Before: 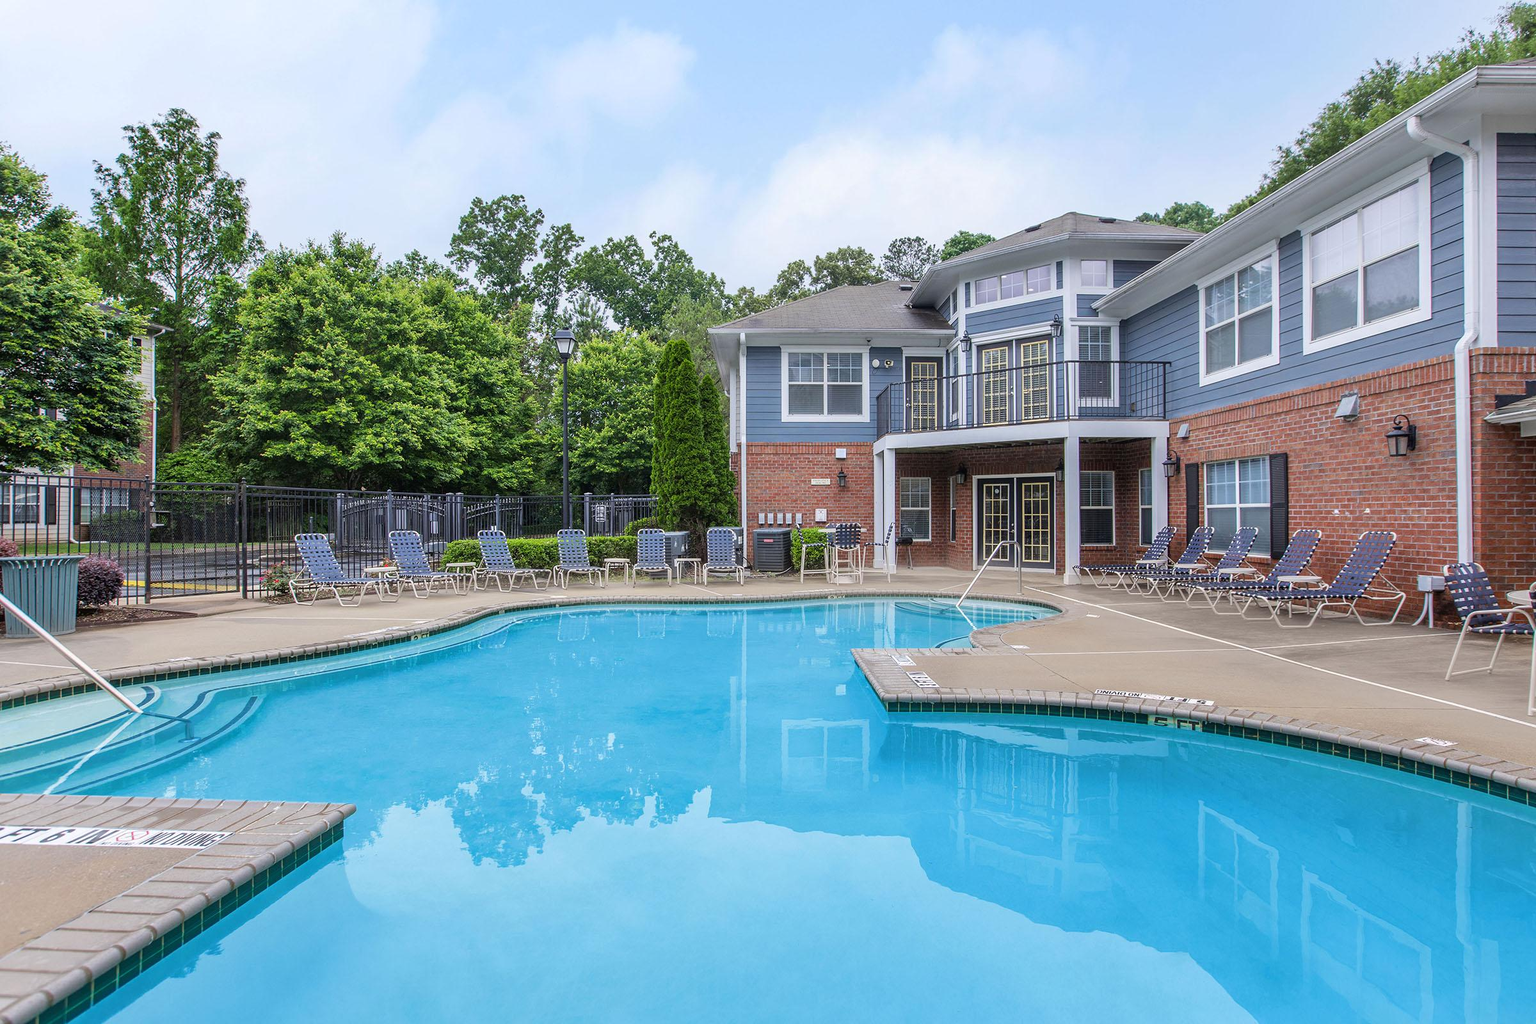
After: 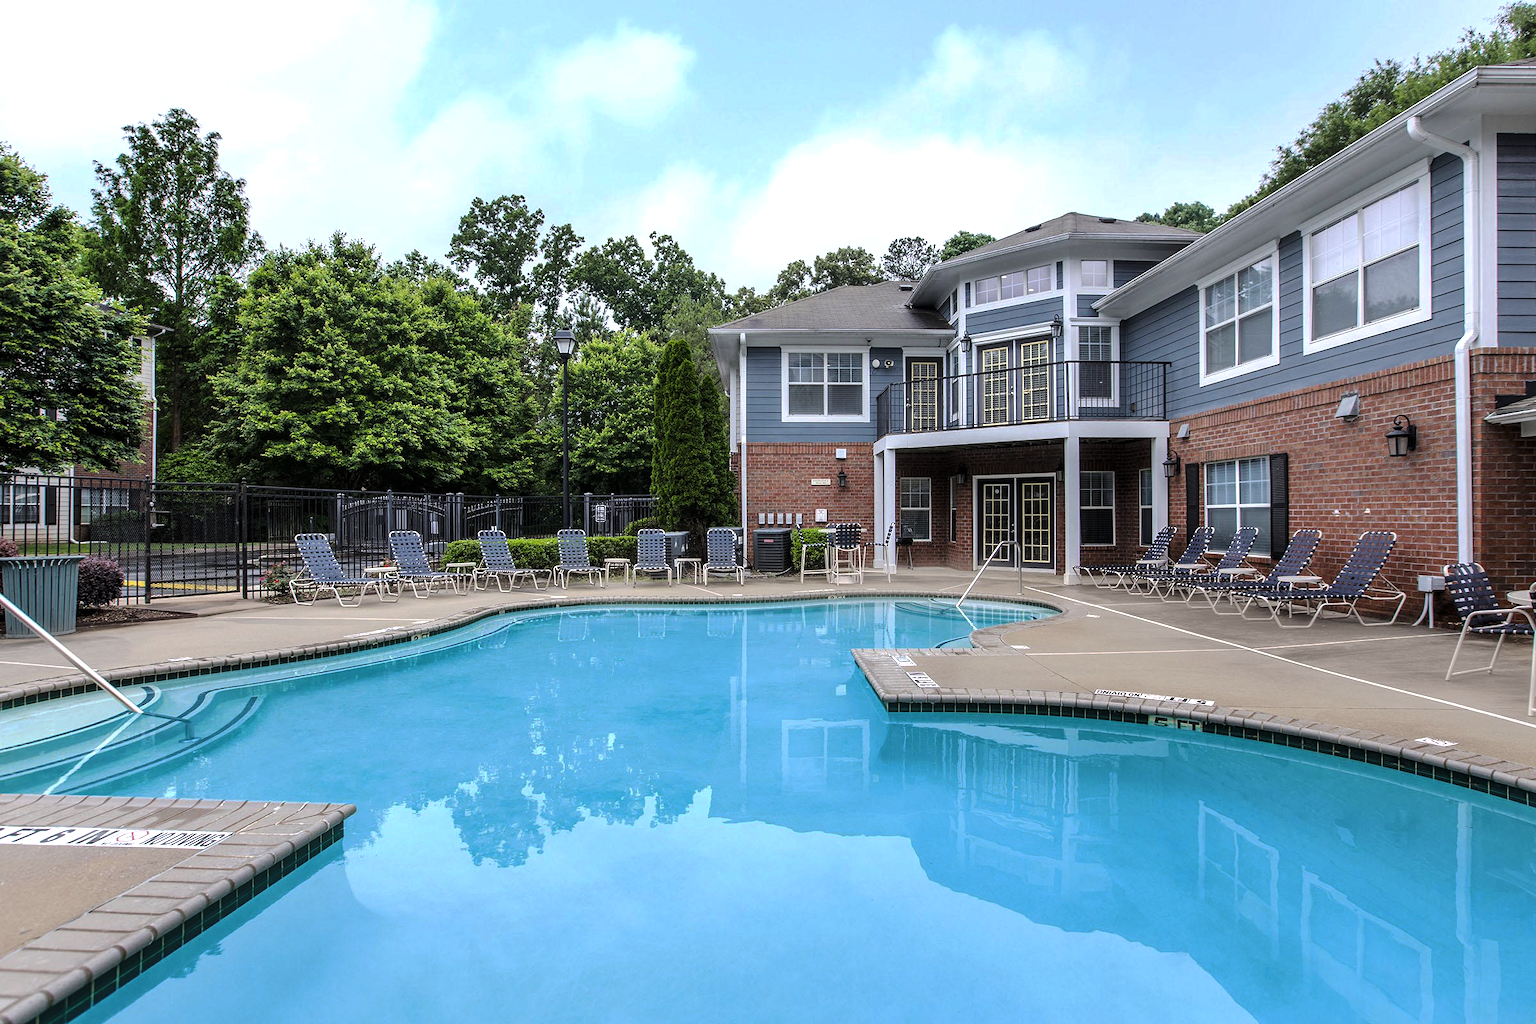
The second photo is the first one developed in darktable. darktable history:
contrast brightness saturation: contrast 0.073, brightness 0.075, saturation 0.177
tone equalizer: -8 EV -0.451 EV, -7 EV -0.367 EV, -6 EV -0.301 EV, -5 EV -0.216 EV, -3 EV 0.22 EV, -2 EV 0.349 EV, -1 EV 0.407 EV, +0 EV 0.397 EV, smoothing diameter 2.19%, edges refinement/feathering 16.37, mask exposure compensation -1.57 EV, filter diffusion 5
levels: levels [0, 0.618, 1]
base curve: curves: ch0 [(0, 0) (0.235, 0.266) (0.503, 0.496) (0.786, 0.72) (1, 1)], preserve colors none
